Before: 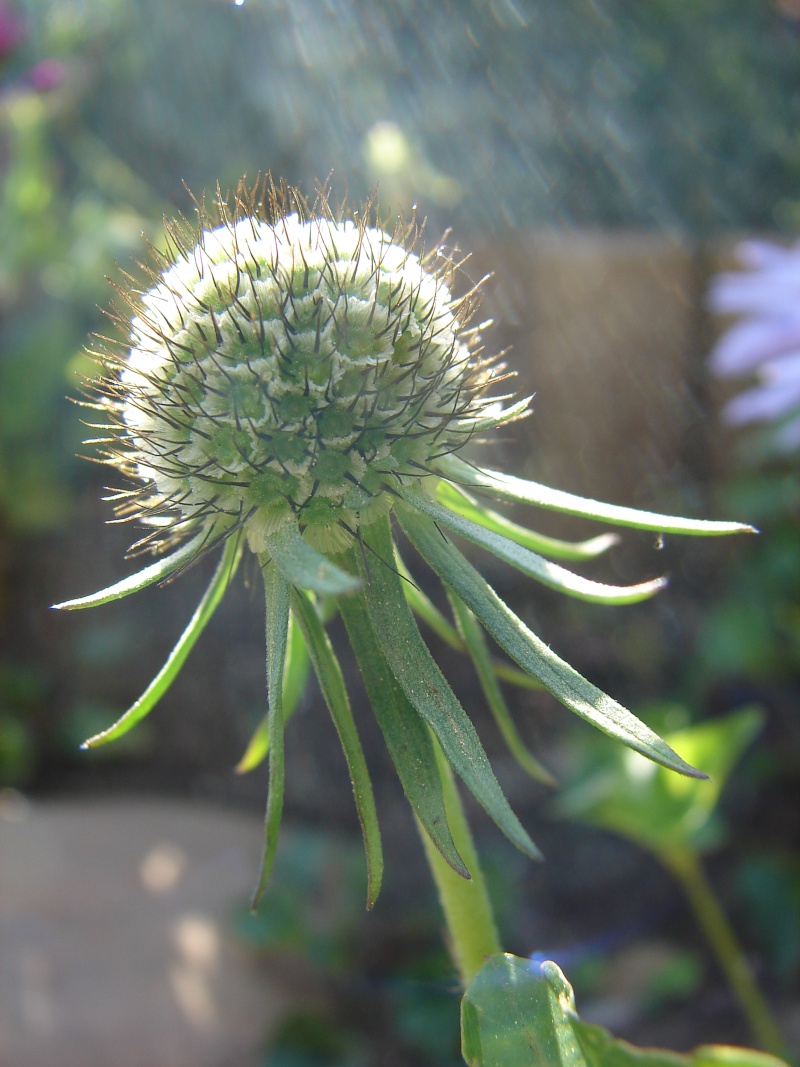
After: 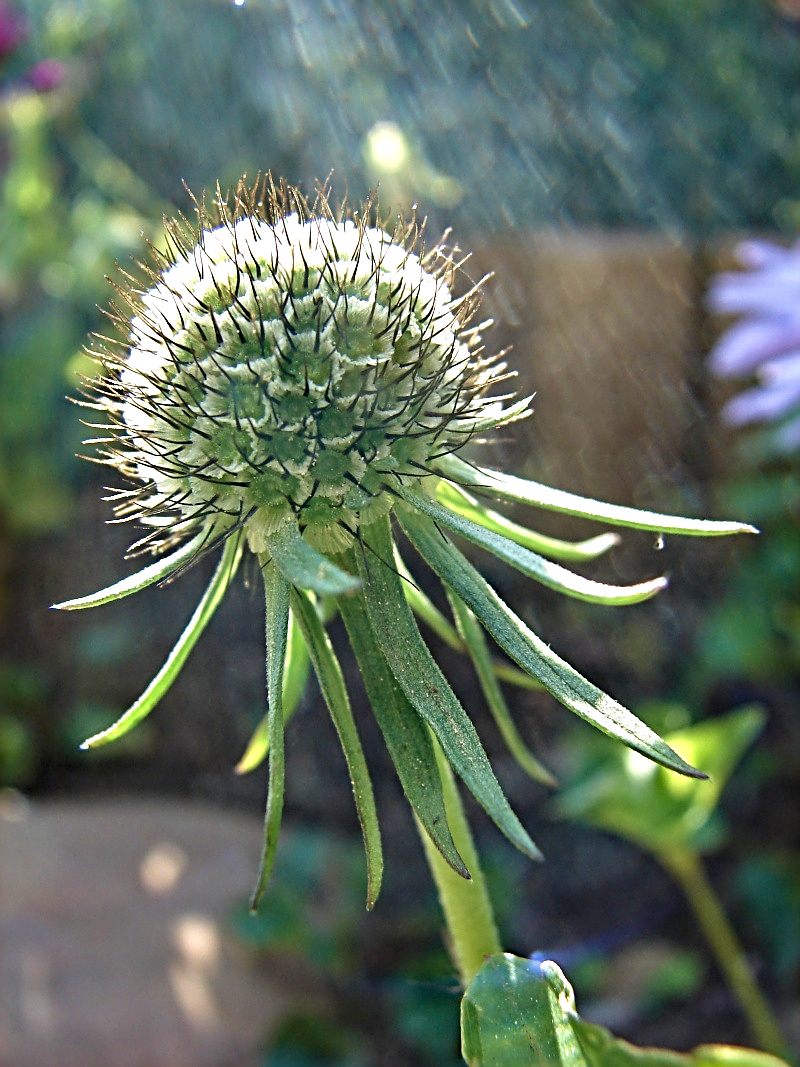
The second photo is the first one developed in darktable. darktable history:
contrast equalizer: y [[0.511, 0.558, 0.631, 0.632, 0.559, 0.512], [0.5 ×6], [0.507, 0.559, 0.627, 0.644, 0.647, 0.647], [0 ×6], [0 ×6]]
velvia: on, module defaults
haze removal: compatibility mode true, adaptive false
sharpen: radius 3.069, amount 0.763
